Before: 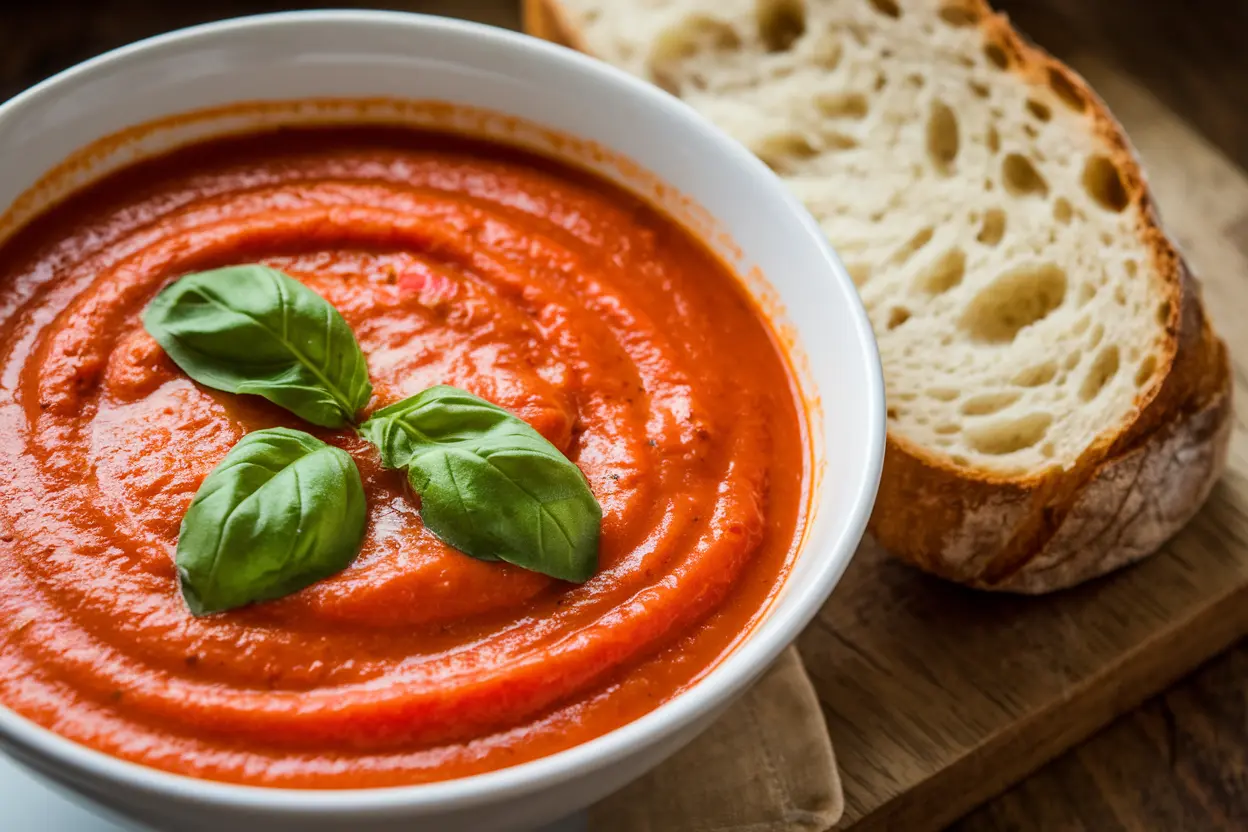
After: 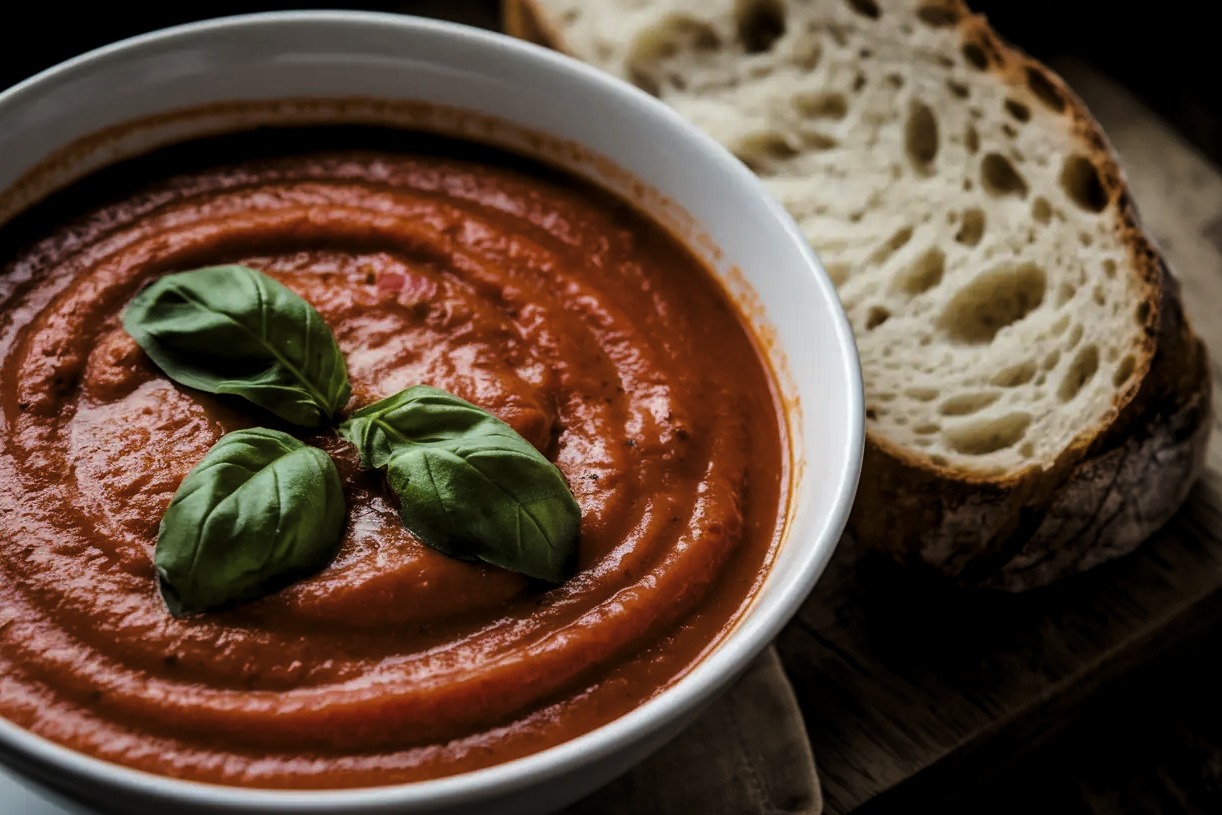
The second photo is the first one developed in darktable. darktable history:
crop: left 1.743%, right 0.268%, bottom 2.011%
levels: mode automatic, black 8.58%, gray 59.42%, levels [0, 0.445, 1]
